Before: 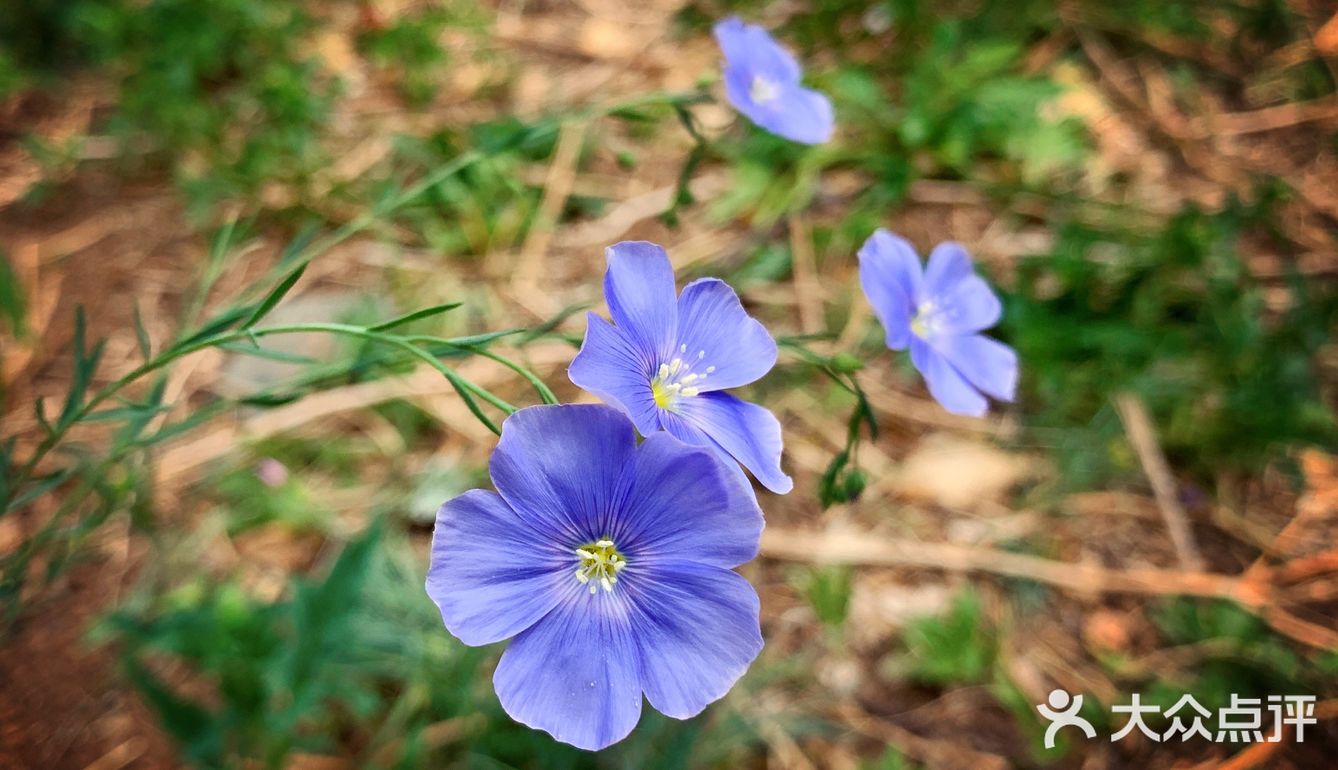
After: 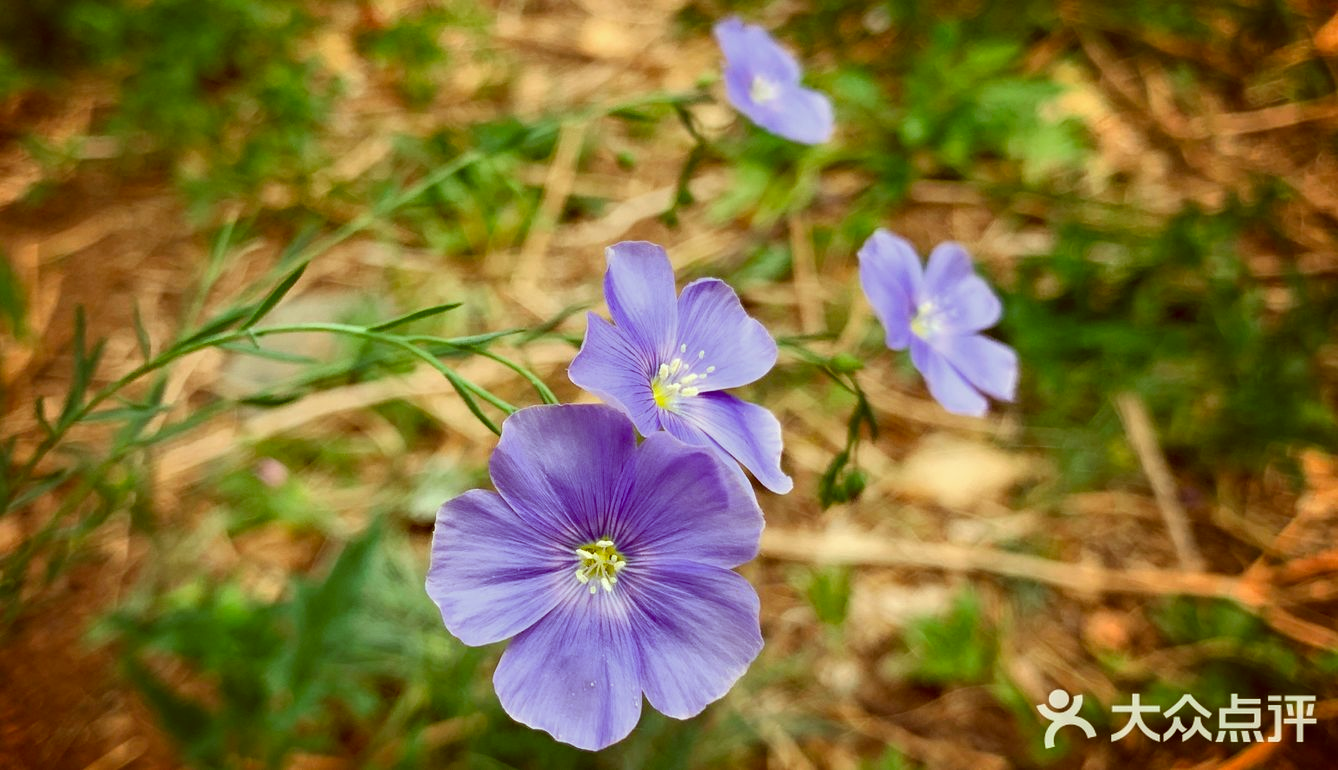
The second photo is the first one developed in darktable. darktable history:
color correction: highlights a* -6.19, highlights b* 9.48, shadows a* 10.66, shadows b* 24.03
